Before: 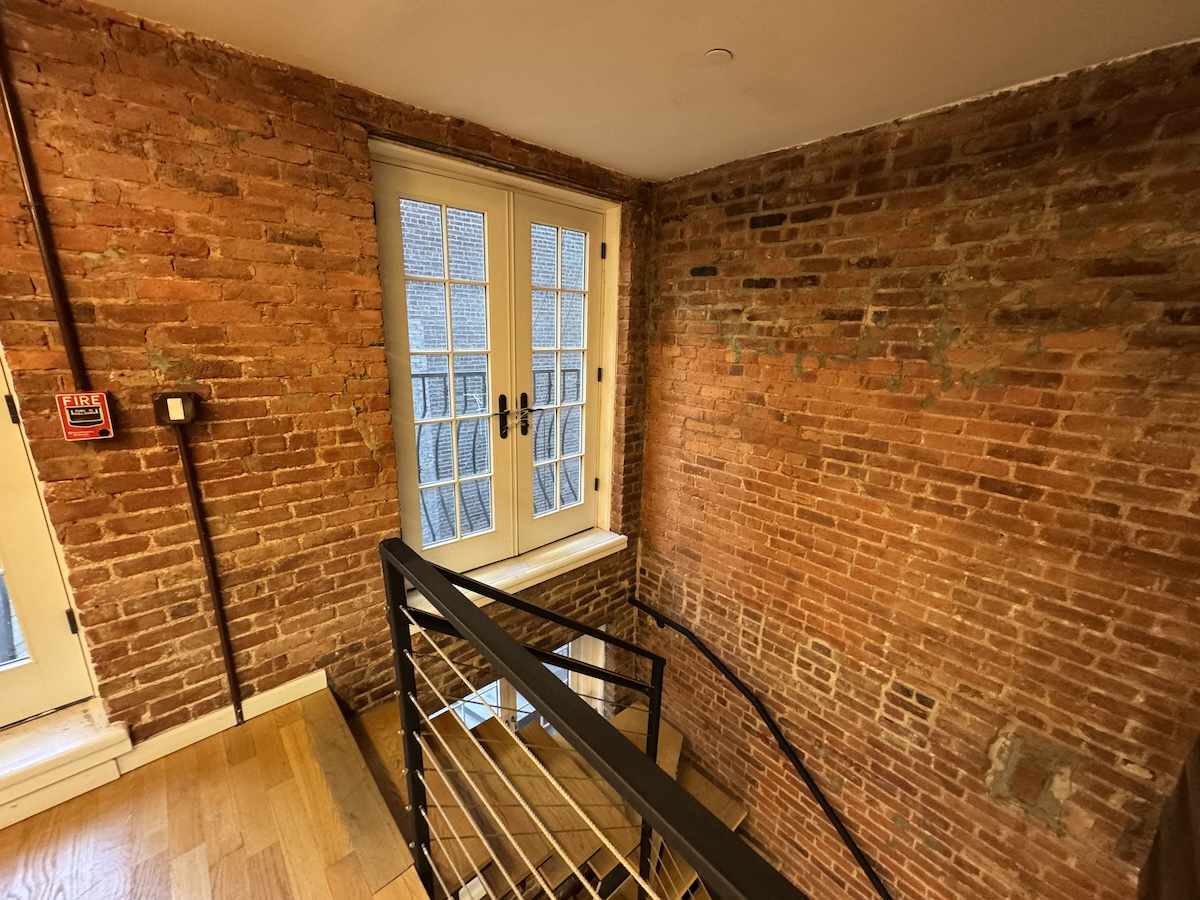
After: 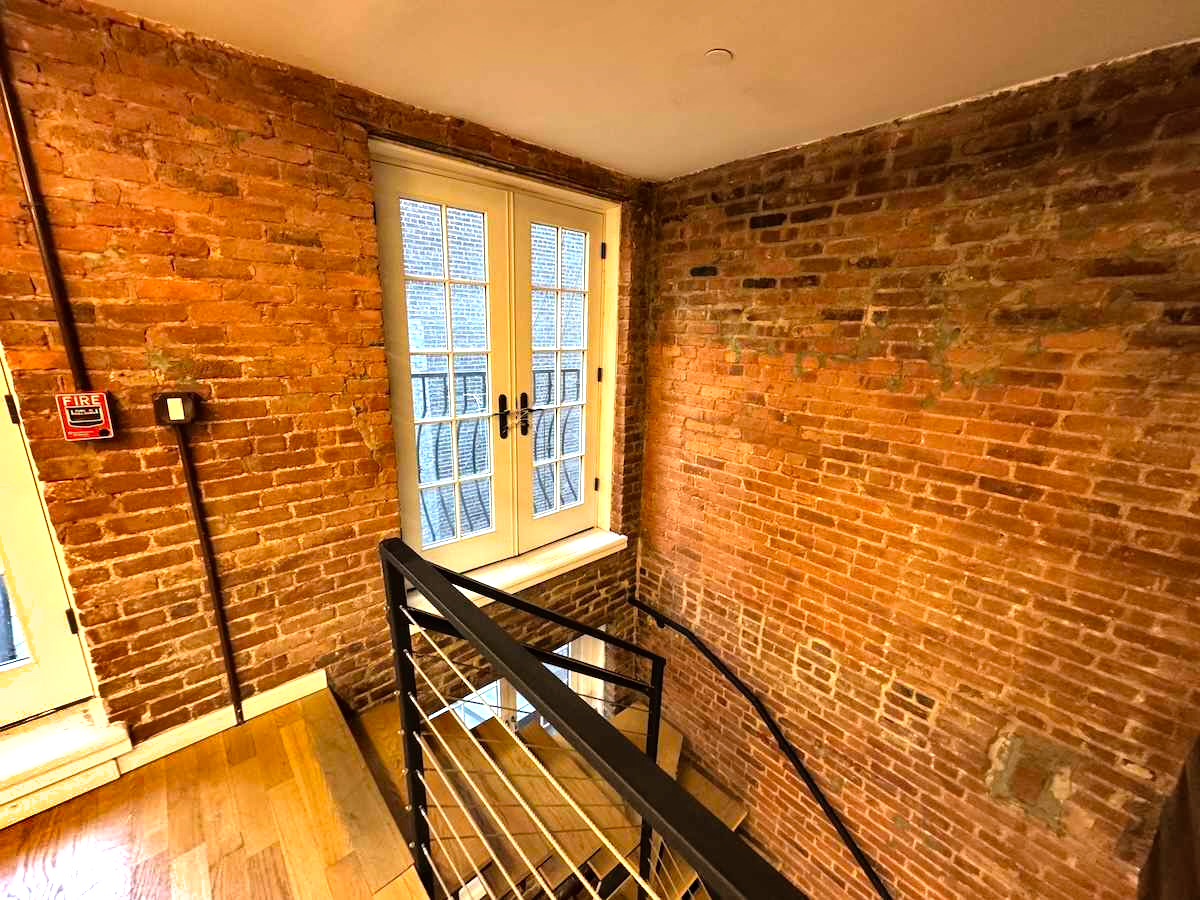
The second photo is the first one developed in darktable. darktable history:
shadows and highlights: low approximation 0.01, soften with gaussian
tone equalizer: -8 EV -0.714 EV, -7 EV -0.693 EV, -6 EV -0.585 EV, -5 EV -0.394 EV, -3 EV 0.403 EV, -2 EV 0.6 EV, -1 EV 0.681 EV, +0 EV 0.743 EV
